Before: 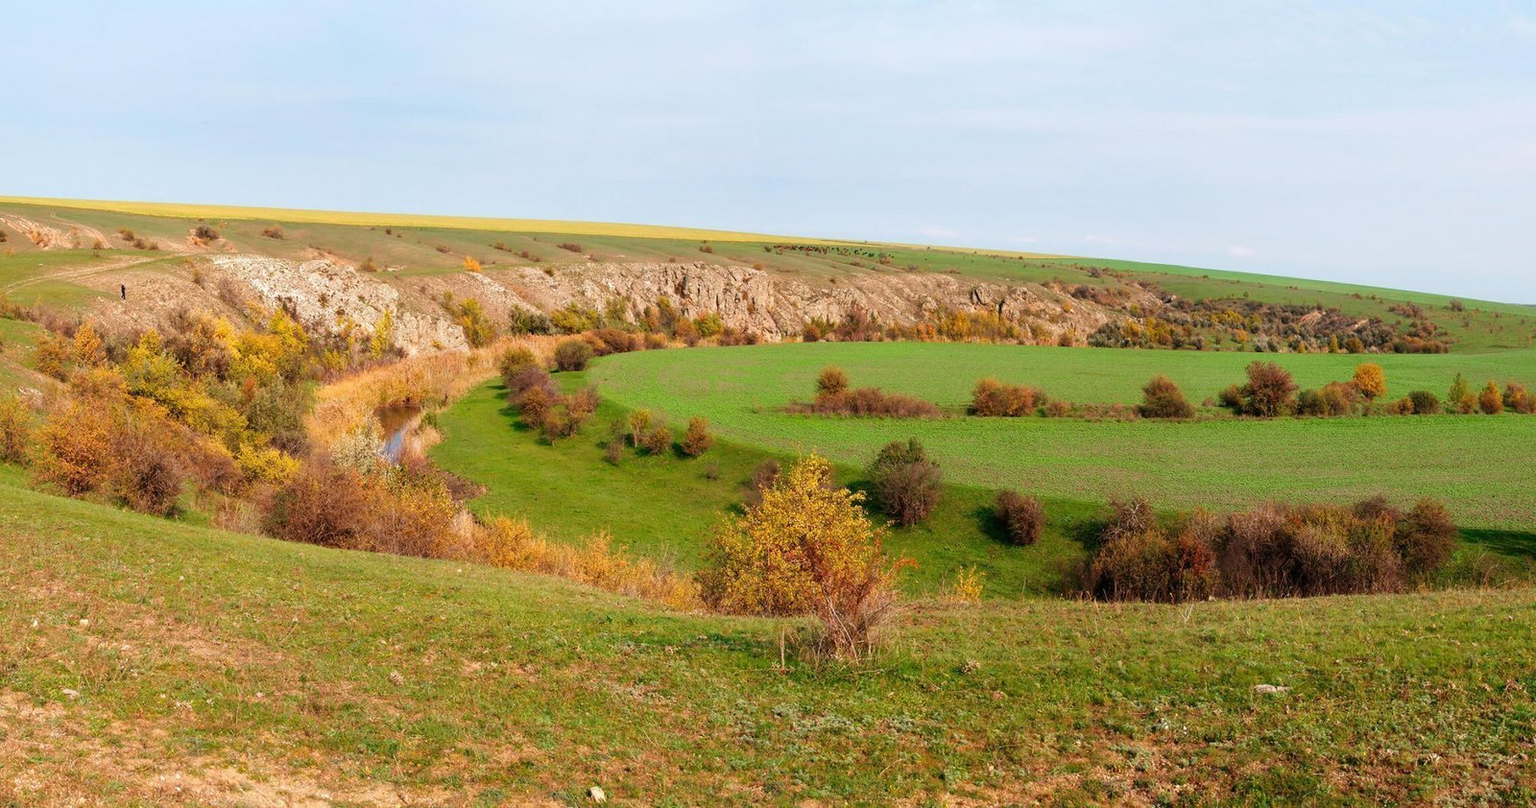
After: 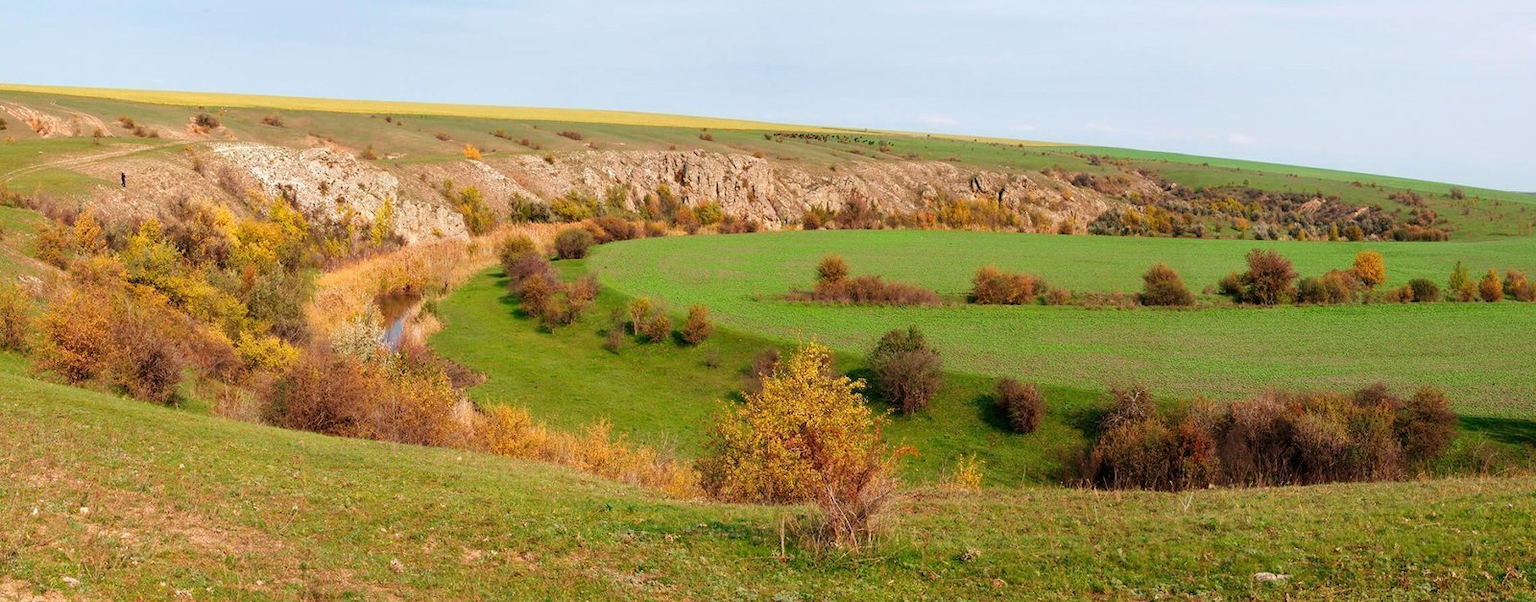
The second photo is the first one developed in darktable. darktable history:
crop: top 13.9%, bottom 11.468%
